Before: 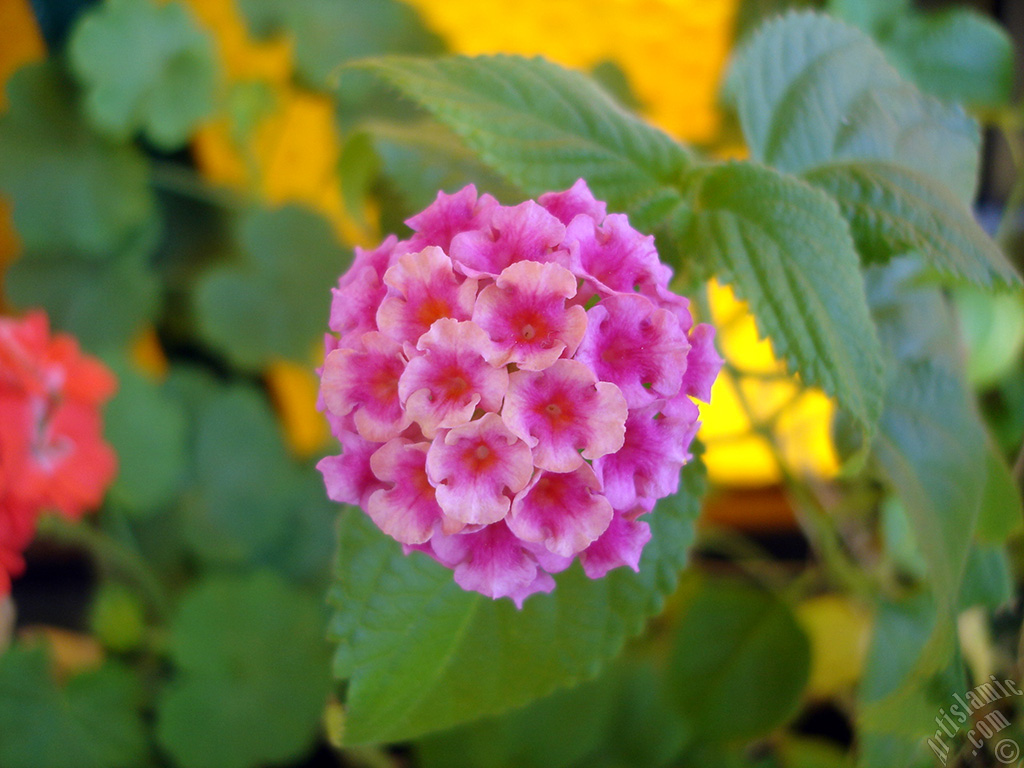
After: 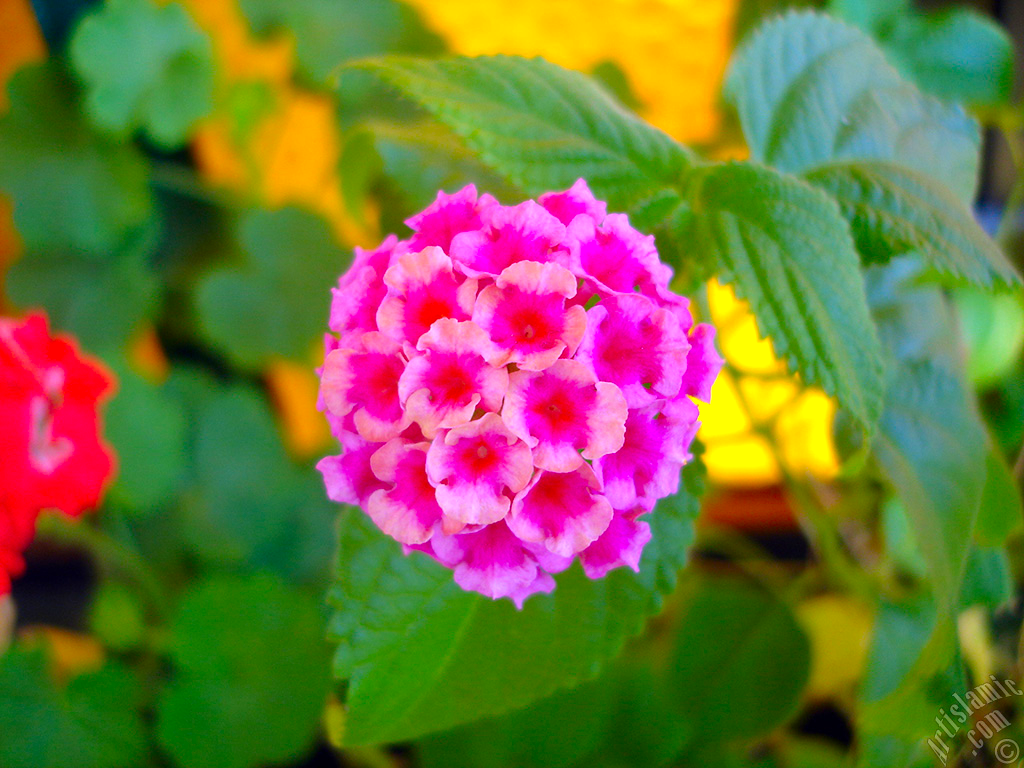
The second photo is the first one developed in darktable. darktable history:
contrast brightness saturation: saturation 0.5
exposure: exposure 0.236 EV, compensate highlight preservation false
